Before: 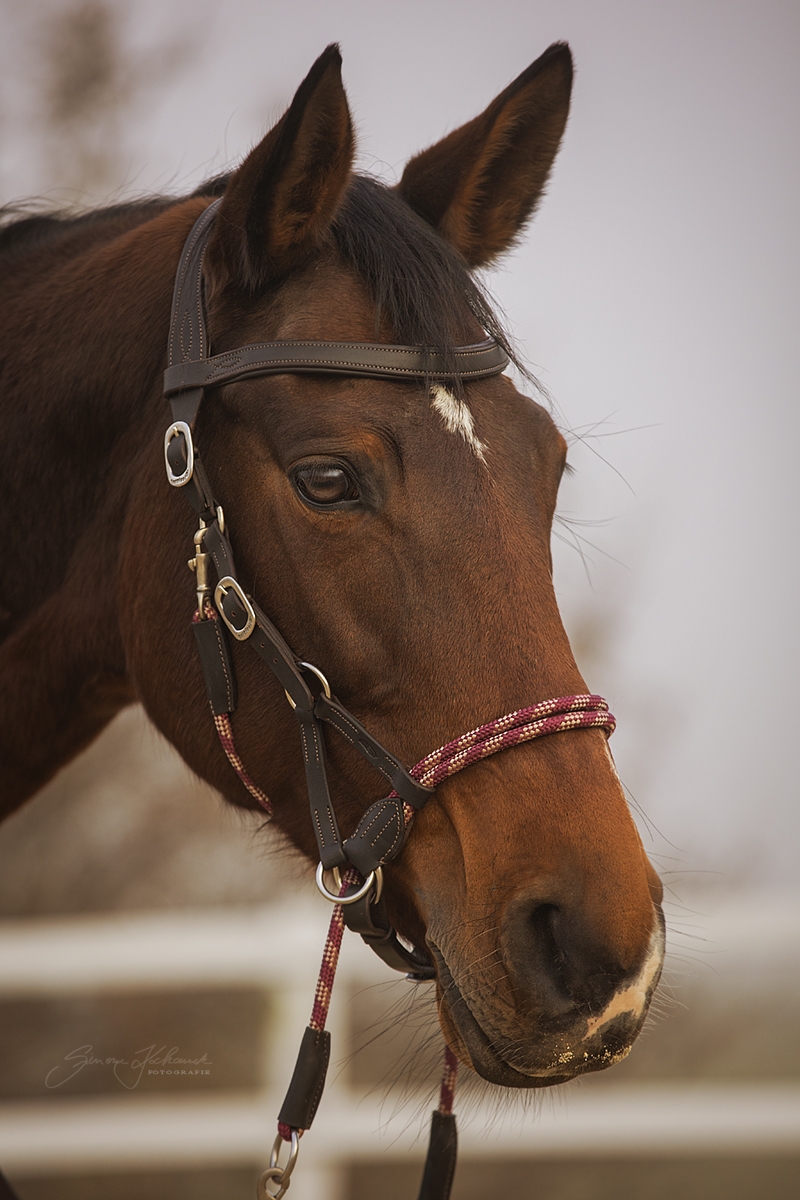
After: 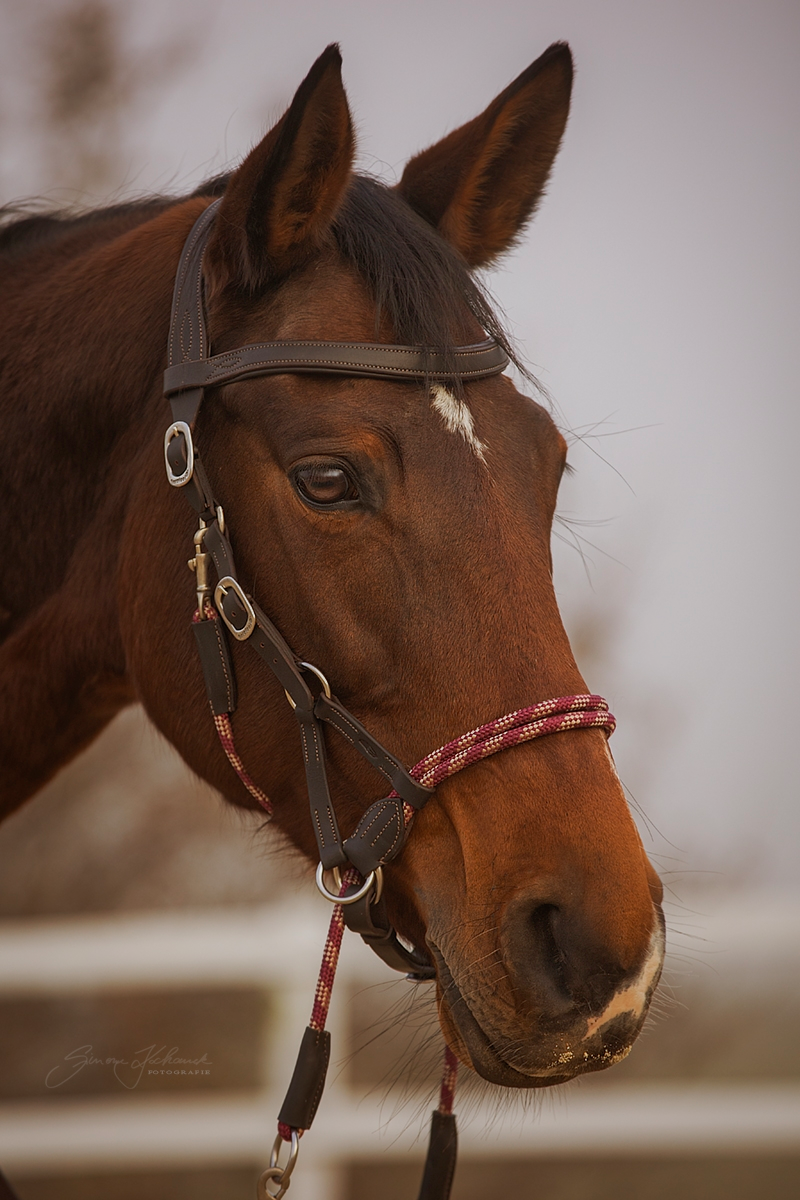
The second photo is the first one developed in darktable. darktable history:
tone equalizer: -8 EV 0.22 EV, -7 EV 0.379 EV, -6 EV 0.393 EV, -5 EV 0.239 EV, -3 EV -0.282 EV, -2 EV -0.433 EV, -1 EV -0.409 EV, +0 EV -0.241 EV
